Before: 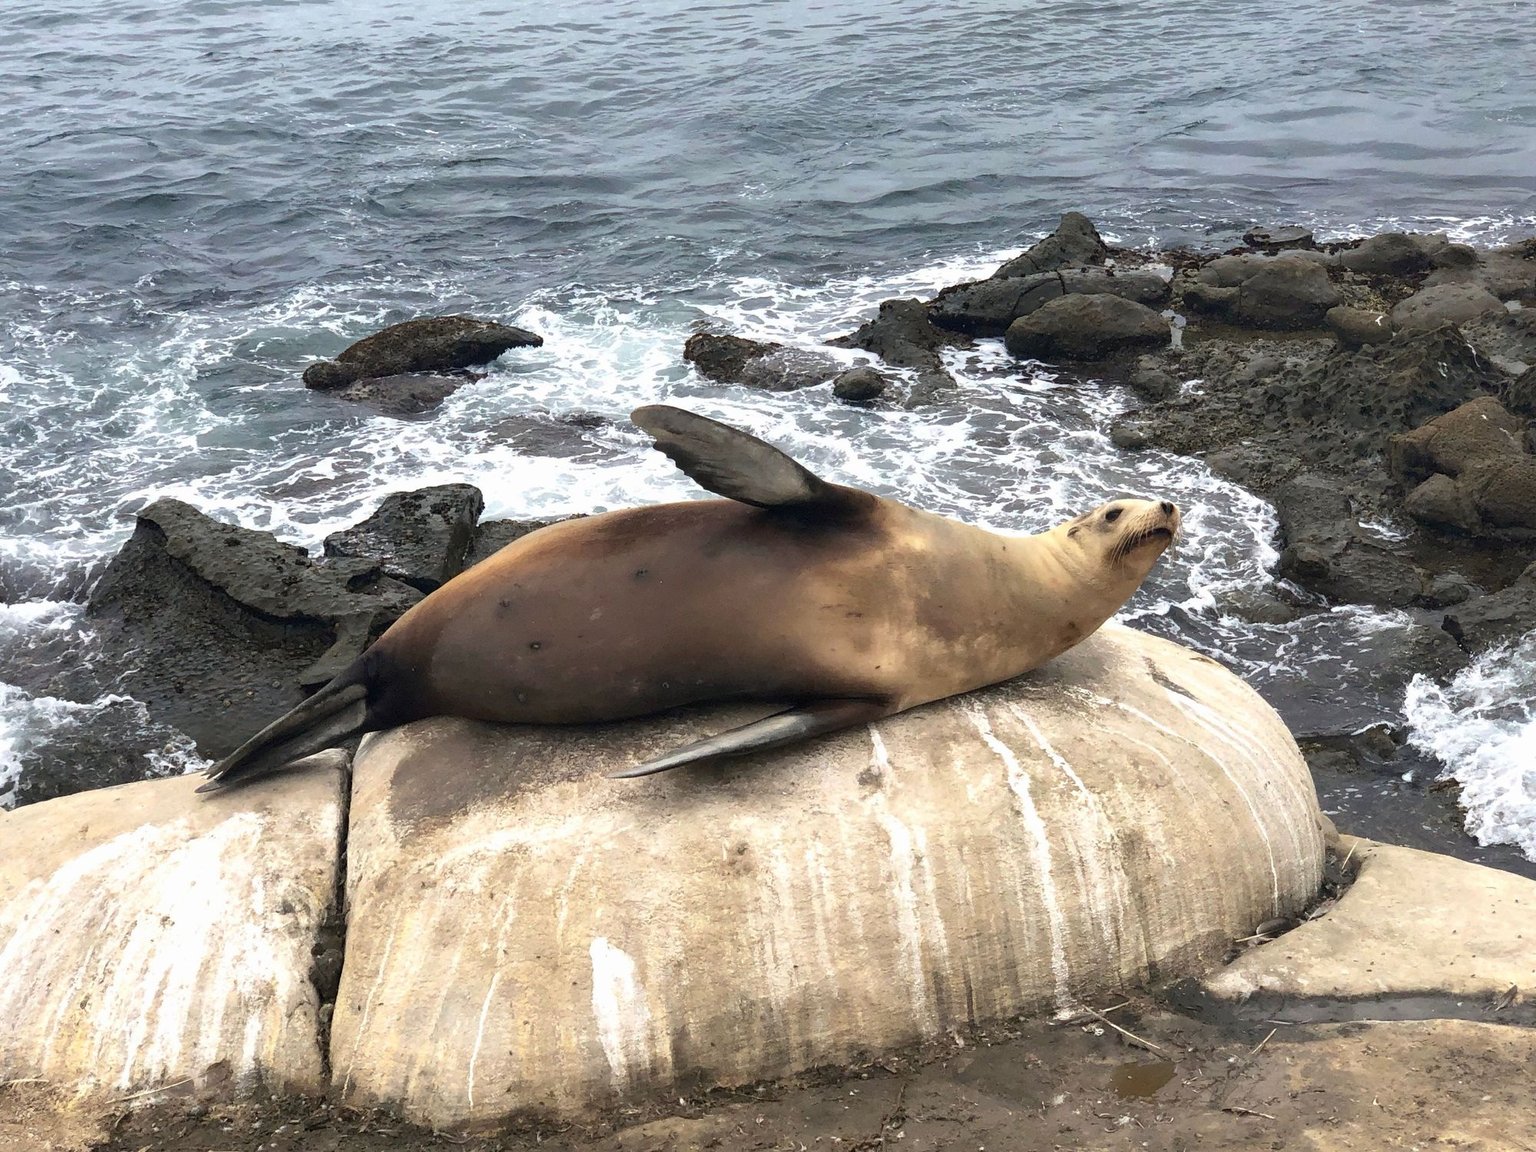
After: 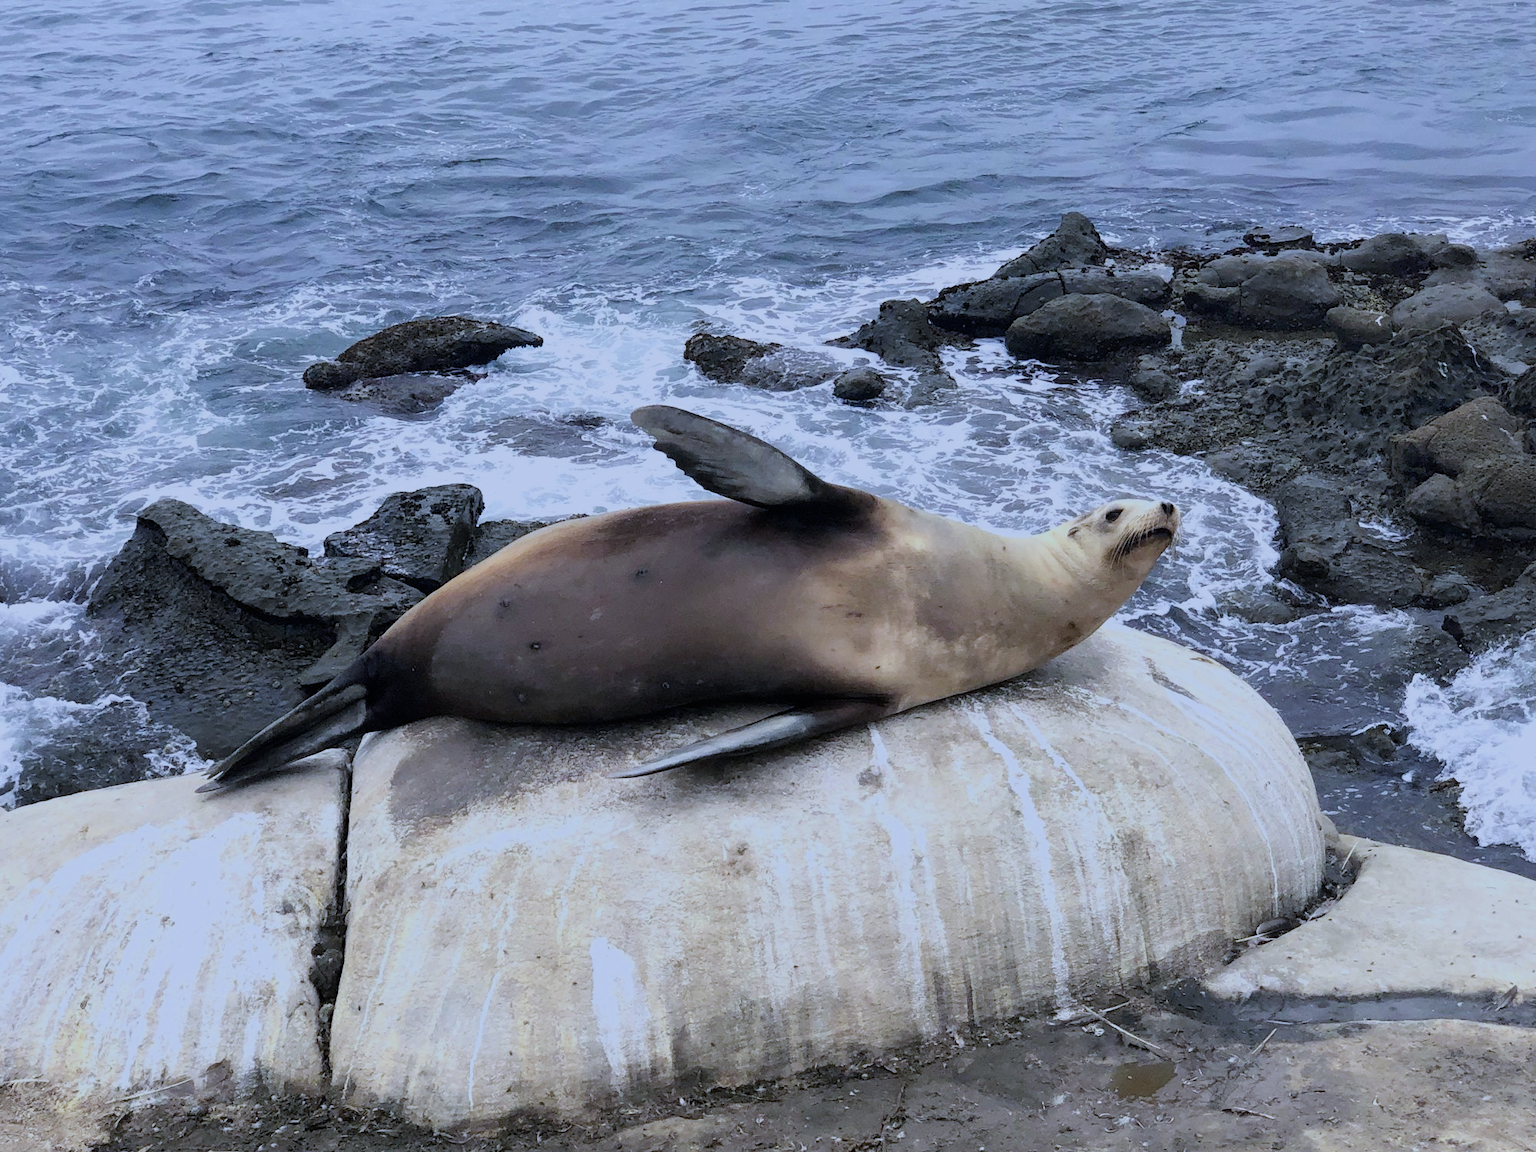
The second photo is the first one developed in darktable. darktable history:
white balance: red 0.871, blue 1.249
filmic rgb: black relative exposure -7.65 EV, white relative exposure 4.56 EV, hardness 3.61
